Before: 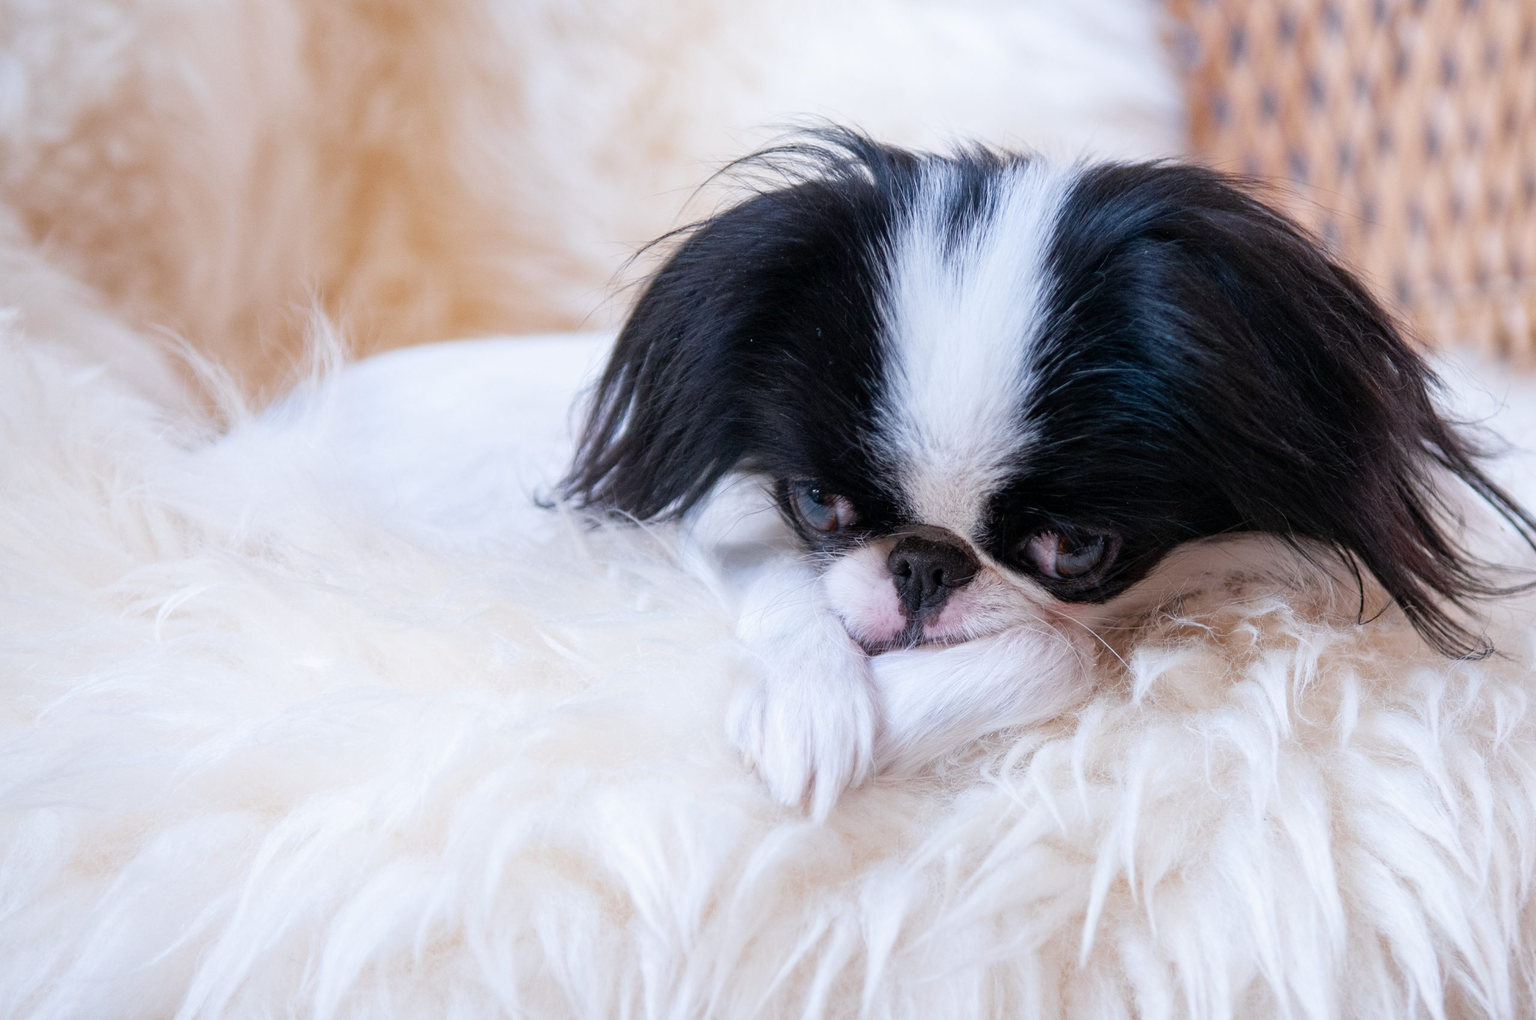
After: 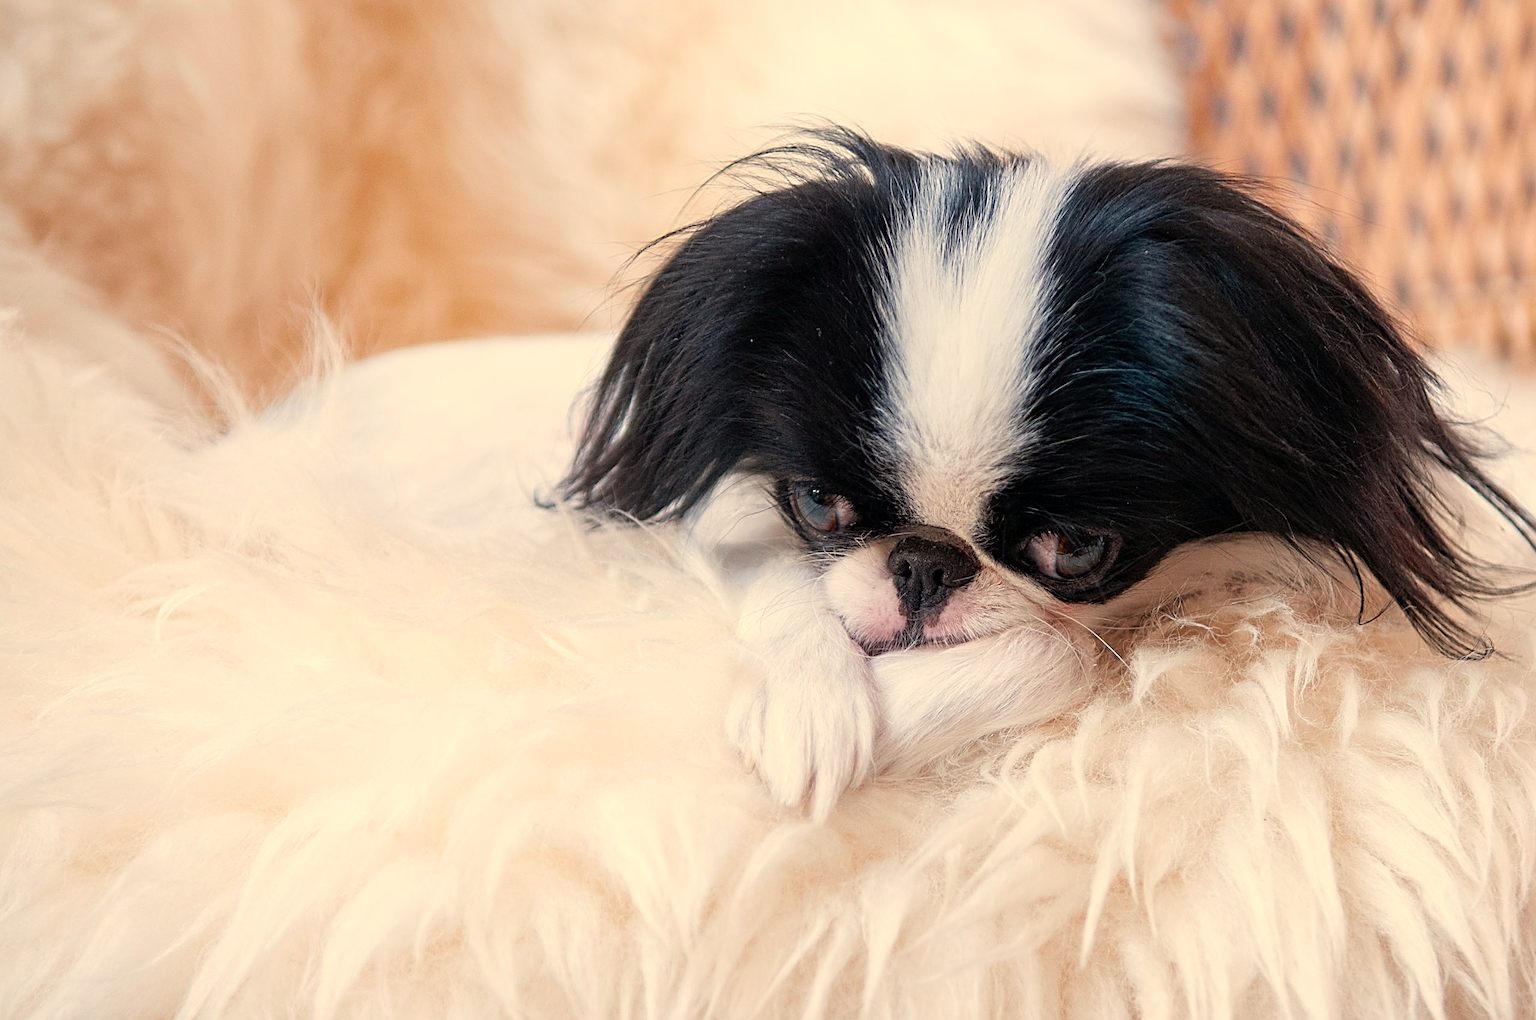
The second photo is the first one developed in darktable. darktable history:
white balance: red 1.123, blue 0.83
sharpen: radius 2.584, amount 0.688
